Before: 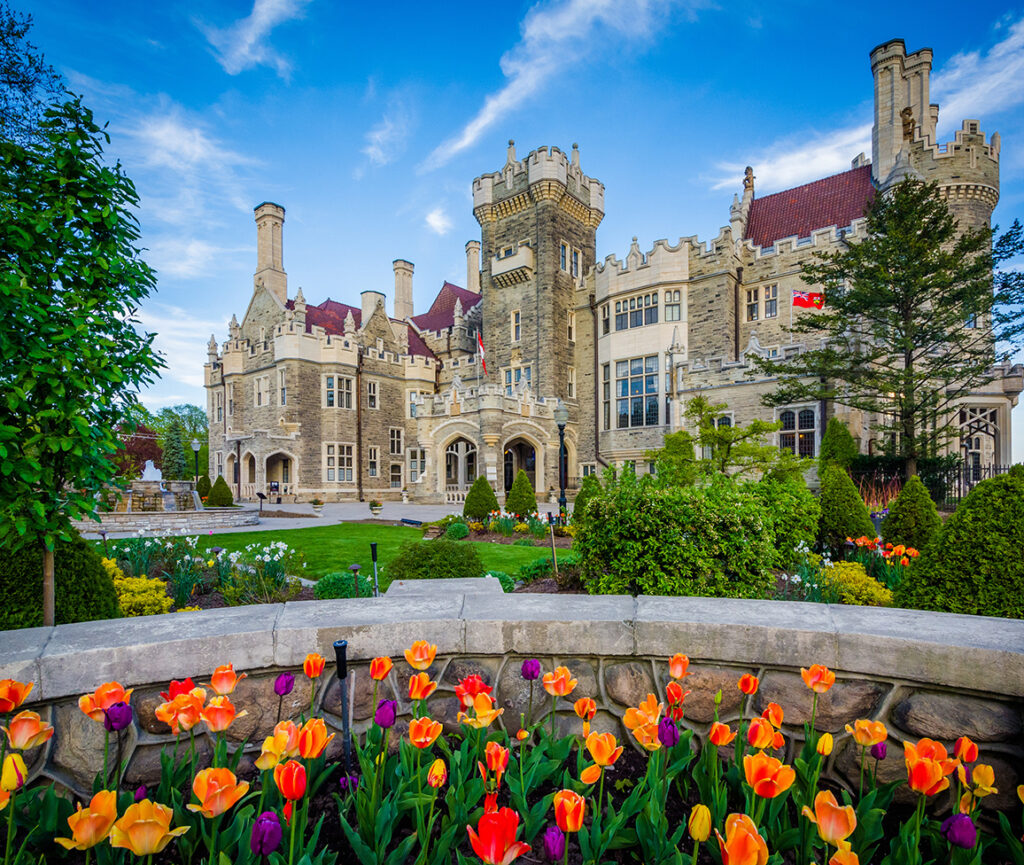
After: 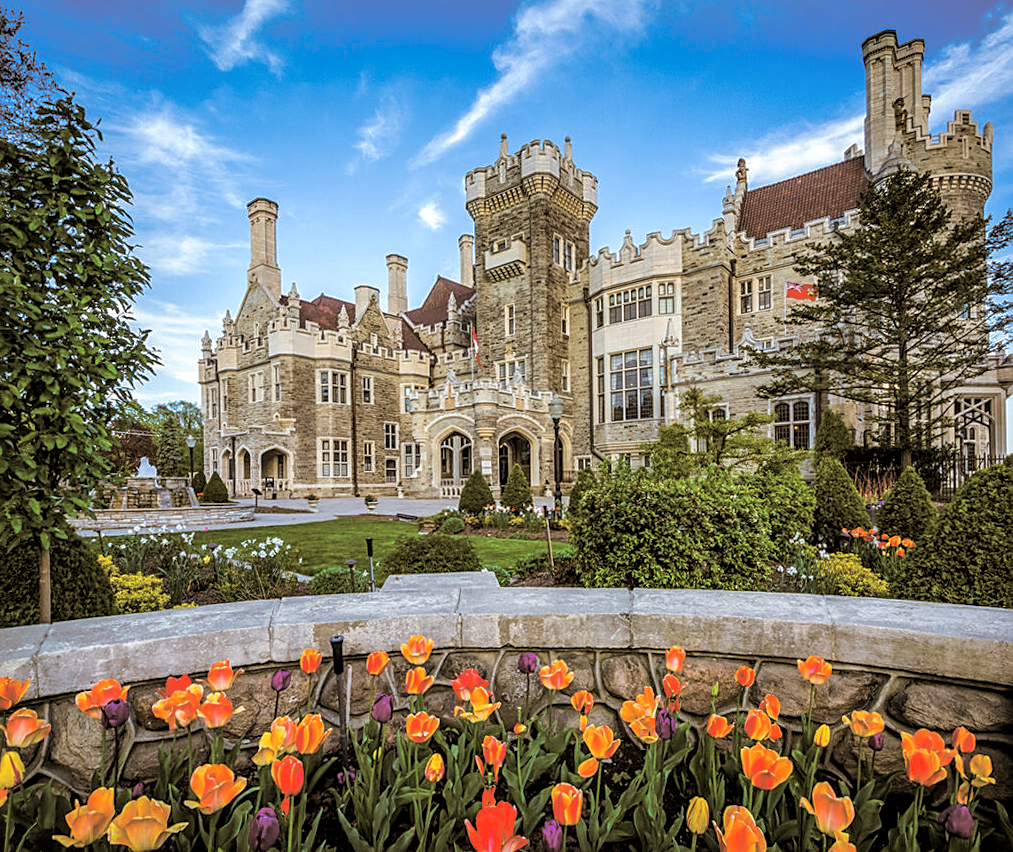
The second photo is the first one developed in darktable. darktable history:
rotate and perspective: rotation -0.45°, automatic cropping original format, crop left 0.008, crop right 0.992, crop top 0.012, crop bottom 0.988
split-toning: shadows › hue 37.98°, highlights › hue 185.58°, balance -55.261
sharpen: on, module defaults
local contrast: on, module defaults
shadows and highlights: radius 171.16, shadows 27, white point adjustment 3.13, highlights -67.95, soften with gaussian
